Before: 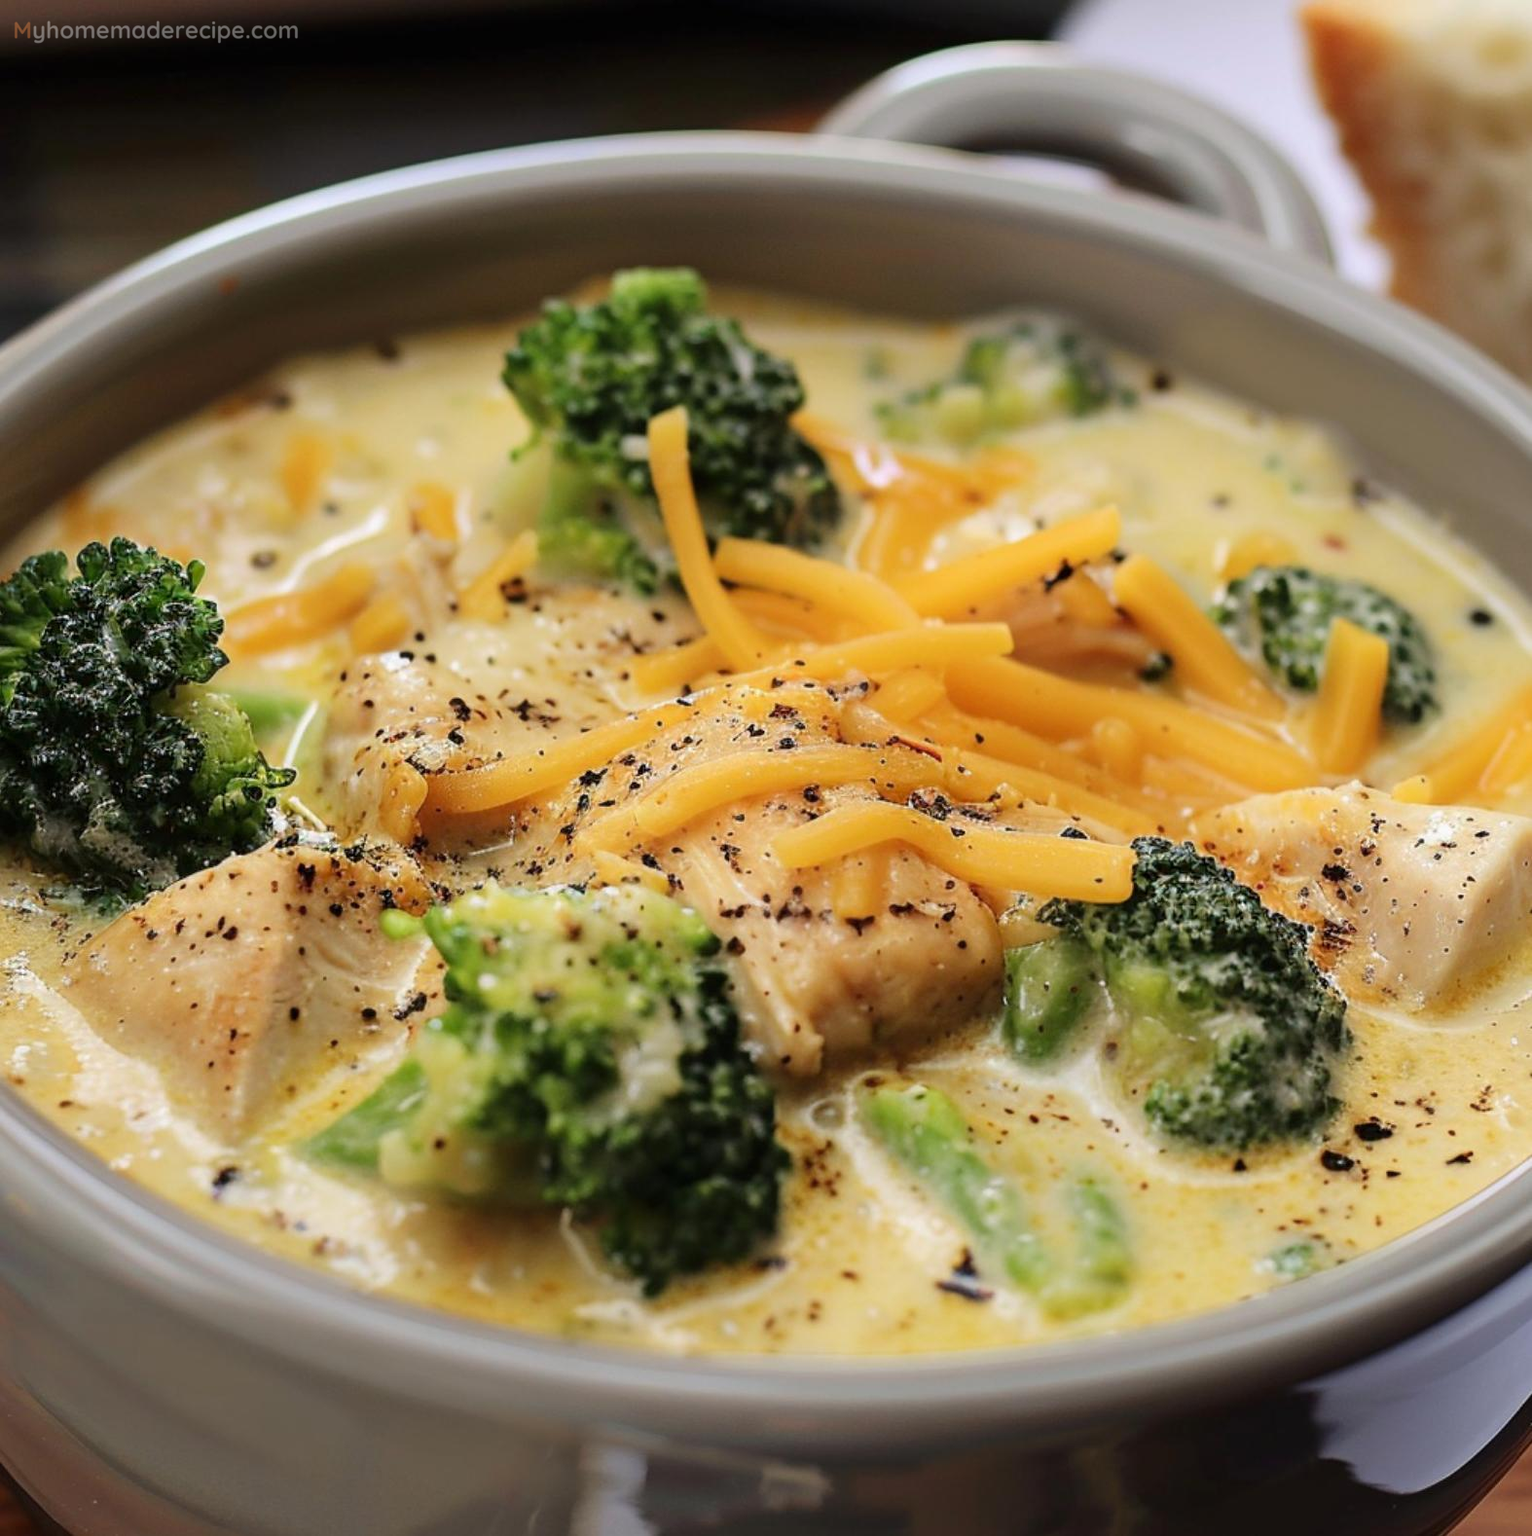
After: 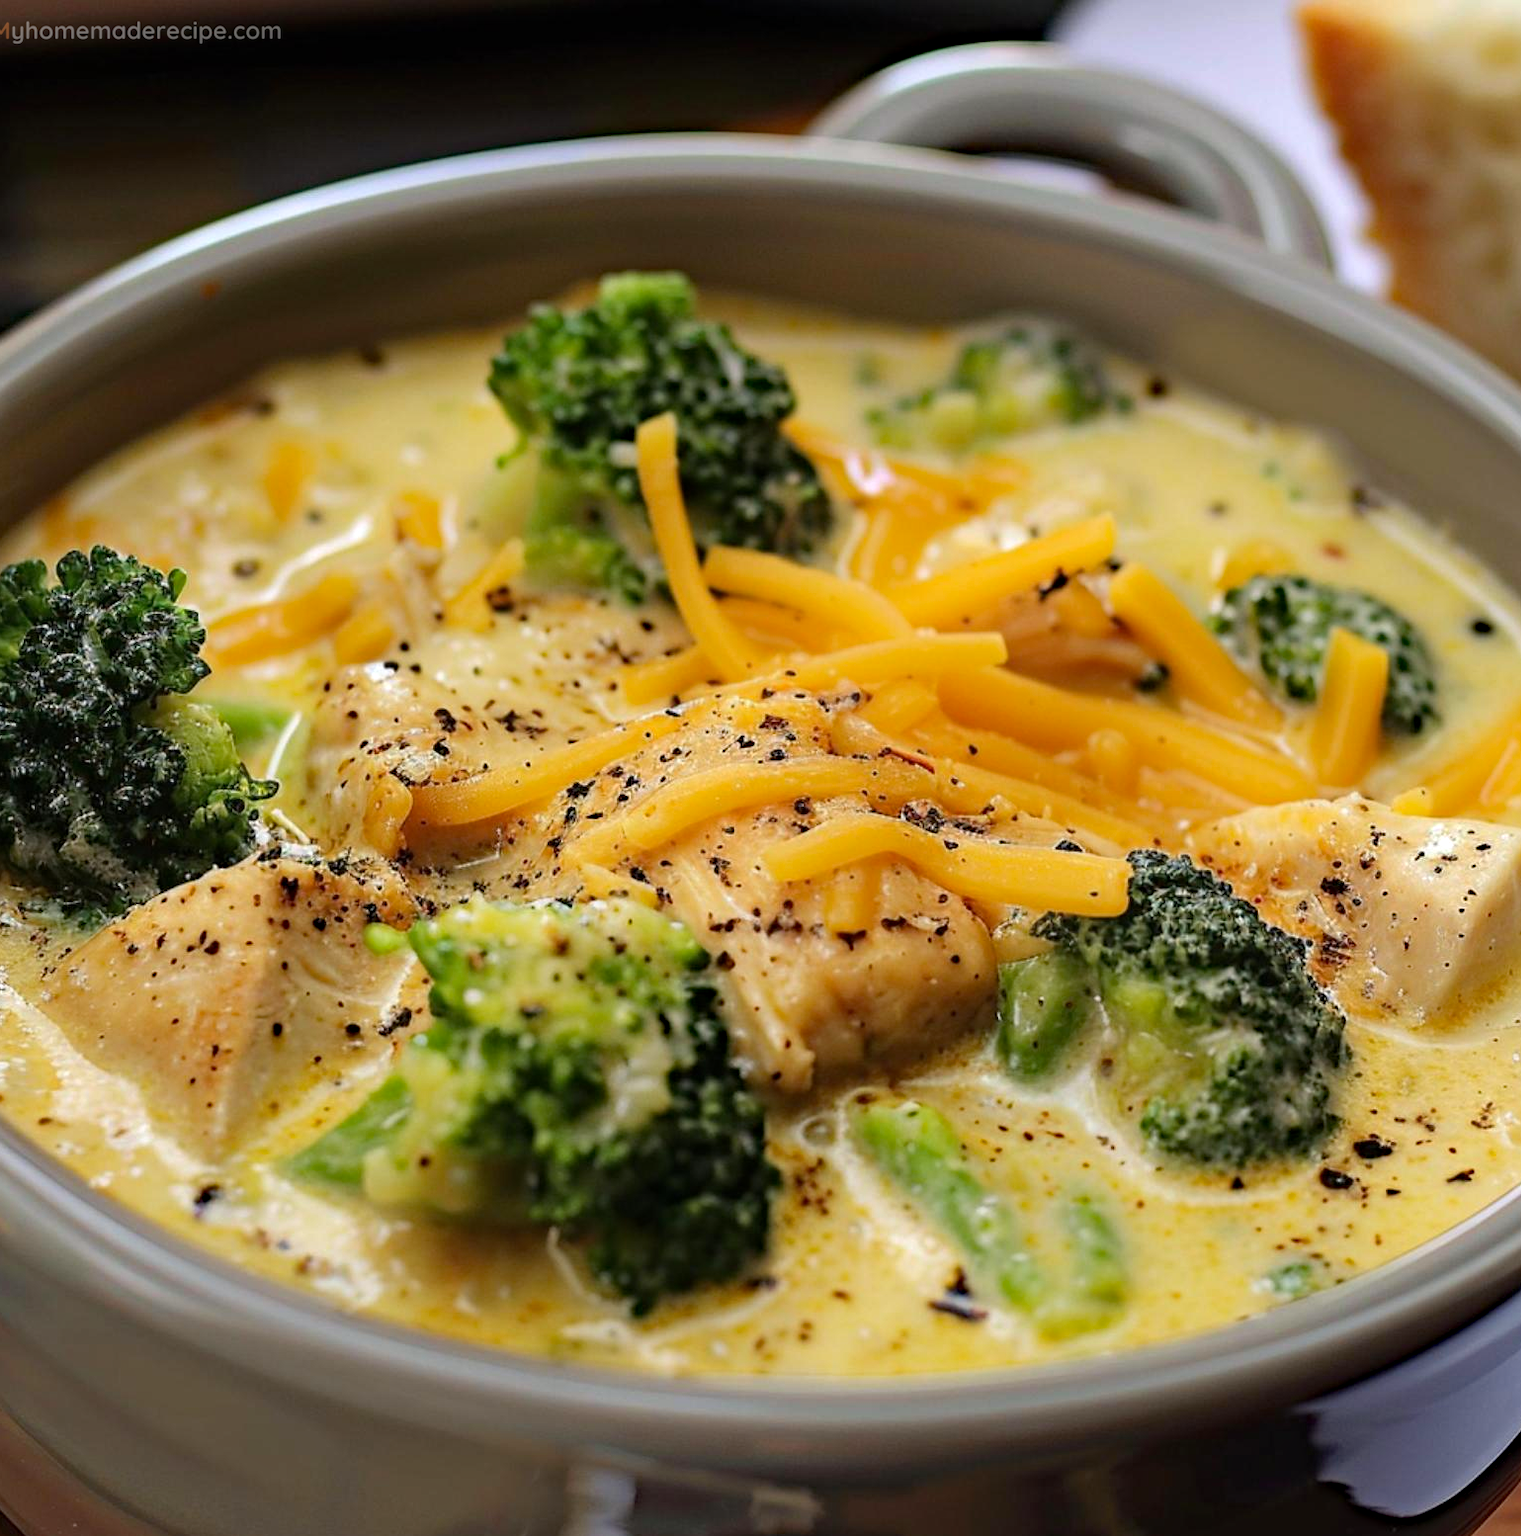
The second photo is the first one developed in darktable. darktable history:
haze removal: strength 0.393, distance 0.217, compatibility mode true, adaptive false
crop and rotate: left 1.458%, right 0.743%, bottom 1.484%
